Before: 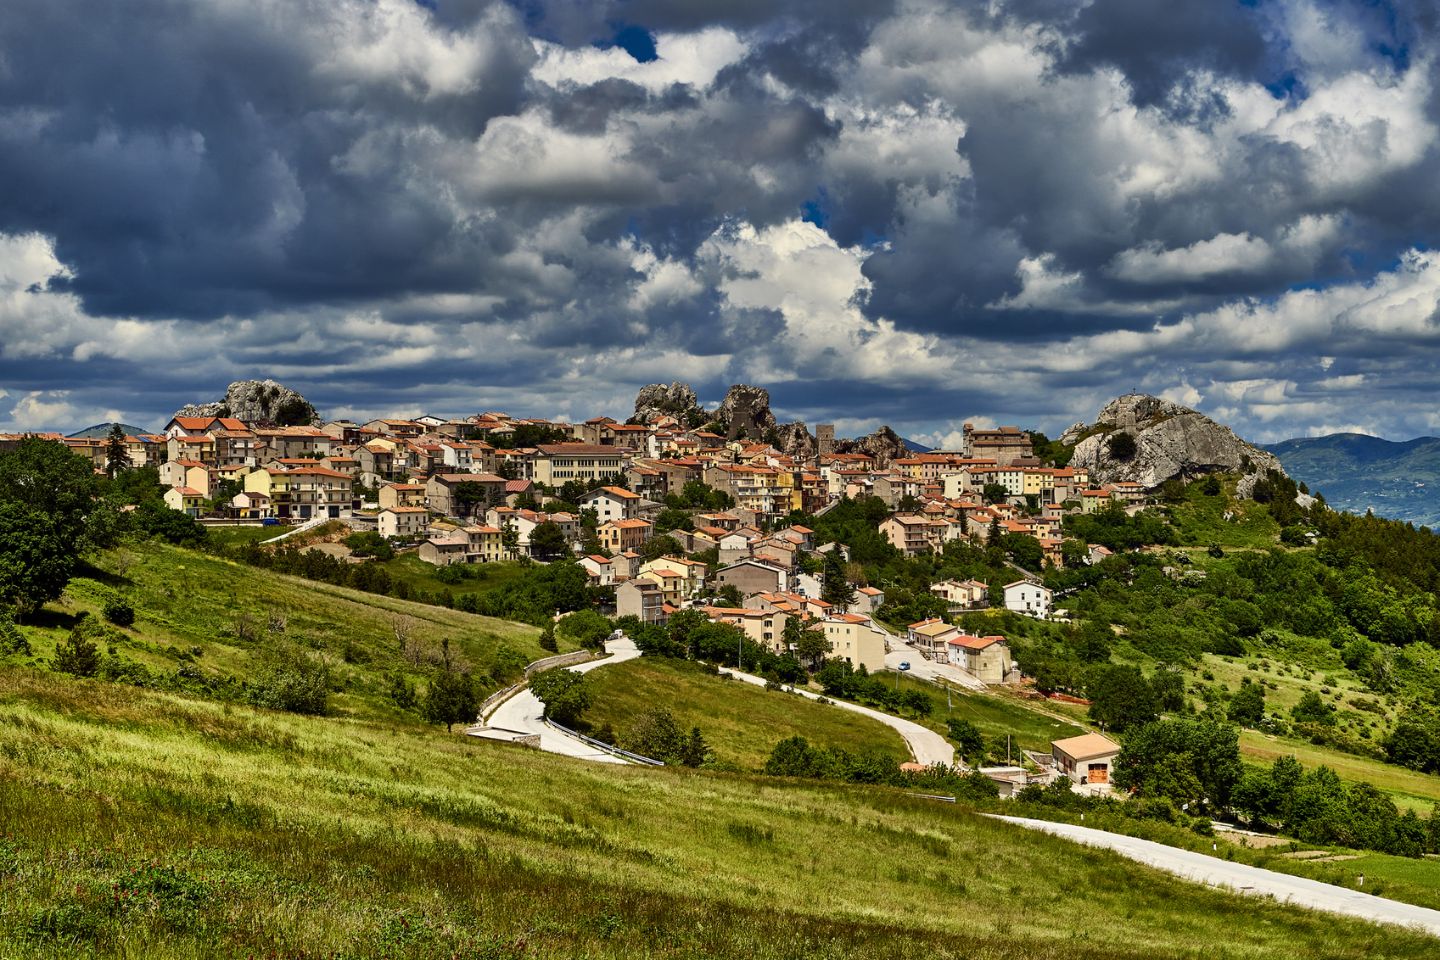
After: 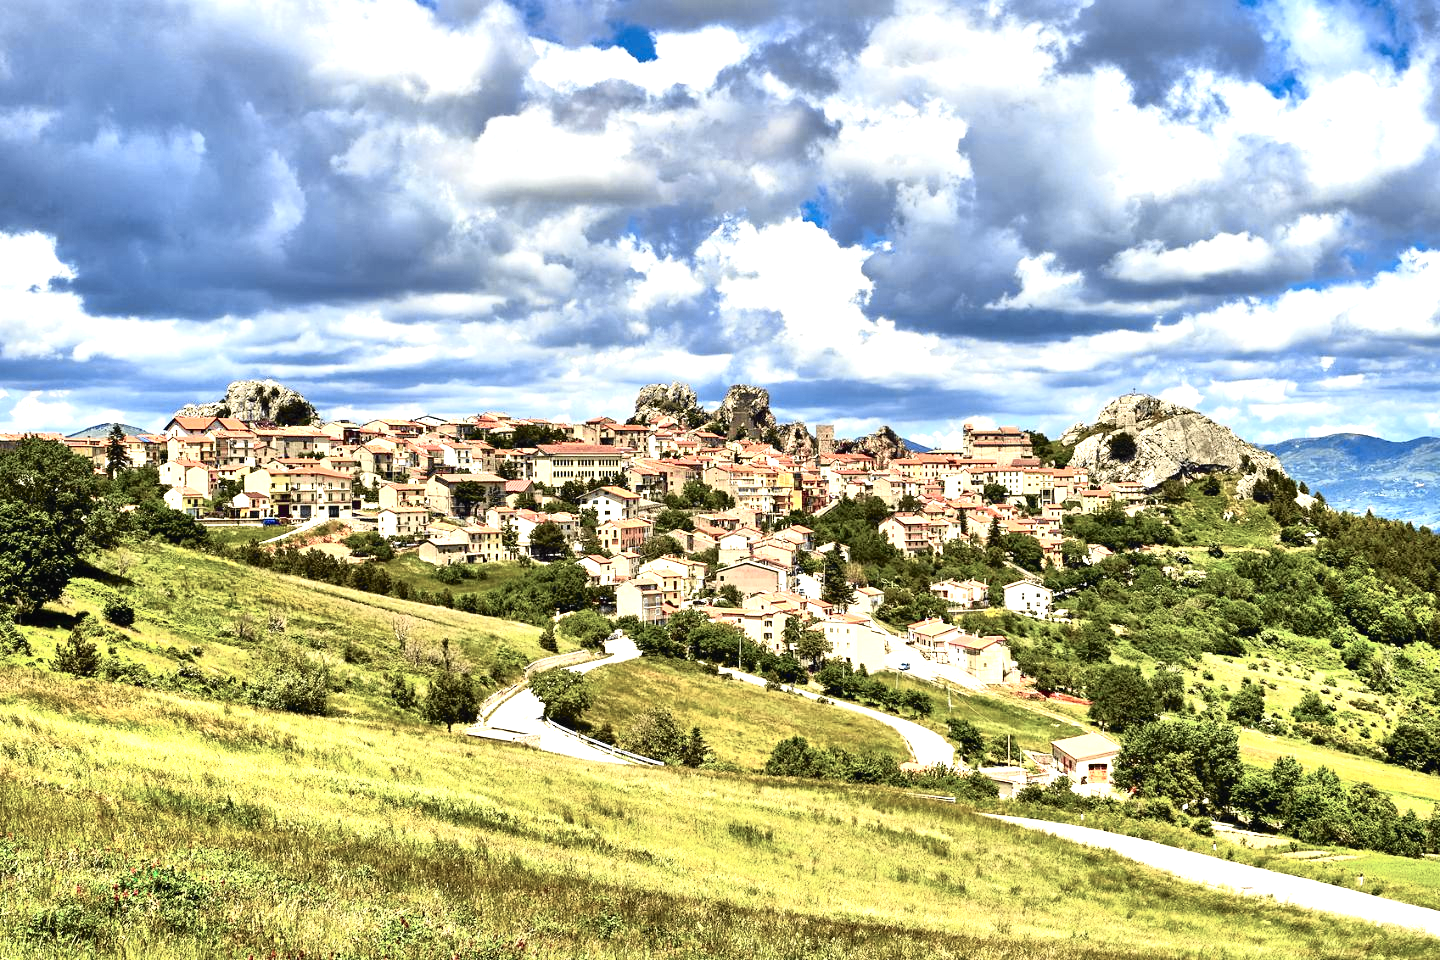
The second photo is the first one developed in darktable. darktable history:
exposure: black level correction 0, exposure 1.5 EV, compensate highlight preservation false
tone equalizer: -8 EV -0.417 EV, -7 EV -0.389 EV, -6 EV -0.333 EV, -5 EV -0.222 EV, -3 EV 0.222 EV, -2 EV 0.333 EV, -1 EV 0.389 EV, +0 EV 0.417 EV, edges refinement/feathering 500, mask exposure compensation -1.57 EV, preserve details no
tone curve: curves: ch0 [(0, 0.009) (0.105, 0.08) (0.195, 0.18) (0.283, 0.316) (0.384, 0.434) (0.485, 0.531) (0.638, 0.69) (0.81, 0.872) (1, 0.977)]; ch1 [(0, 0) (0.161, 0.092) (0.35, 0.33) (0.379, 0.401) (0.456, 0.469) (0.502, 0.5) (0.525, 0.514) (0.586, 0.604) (0.642, 0.645) (0.858, 0.817) (1, 0.942)]; ch2 [(0, 0) (0.371, 0.362) (0.437, 0.437) (0.48, 0.49) (0.53, 0.515) (0.56, 0.571) (0.622, 0.606) (0.881, 0.795) (1, 0.929)], color space Lab, independent channels, preserve colors none
